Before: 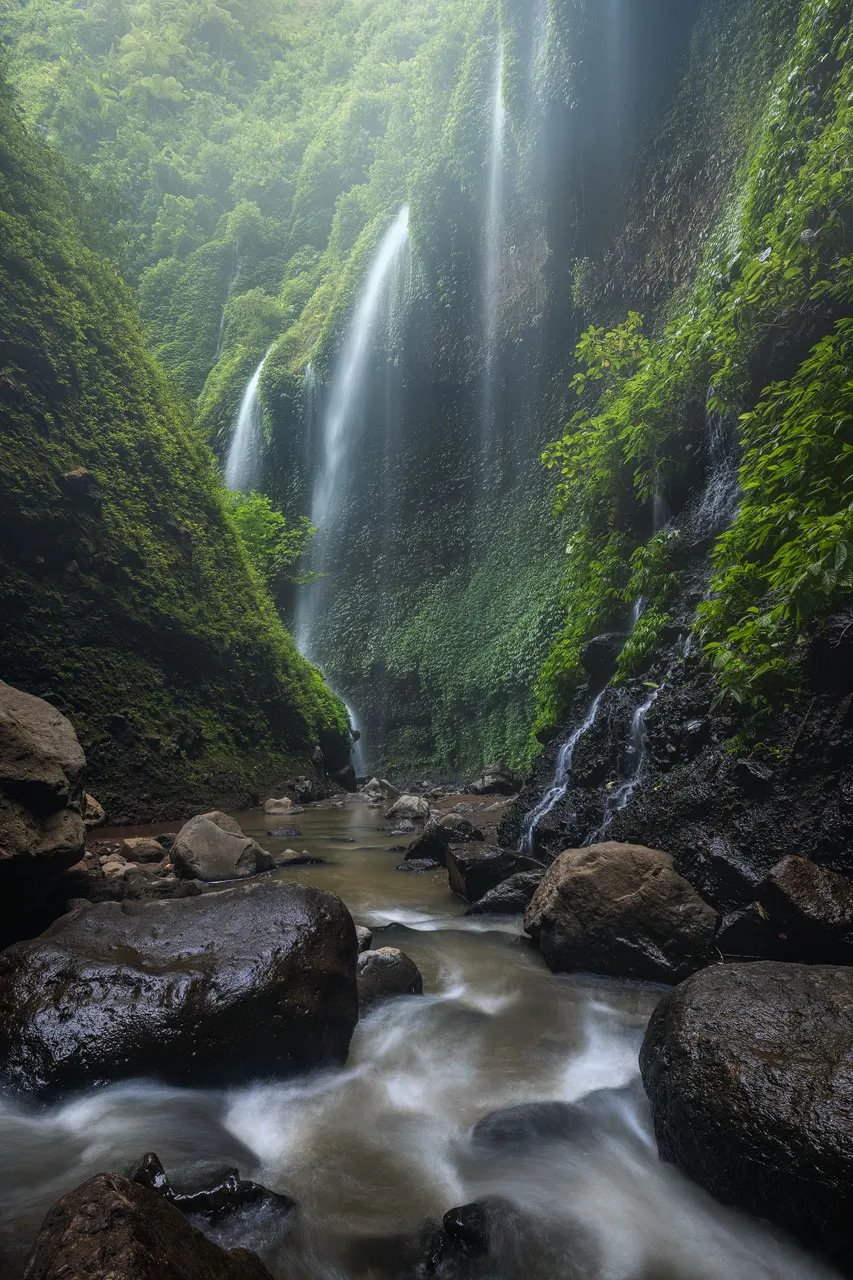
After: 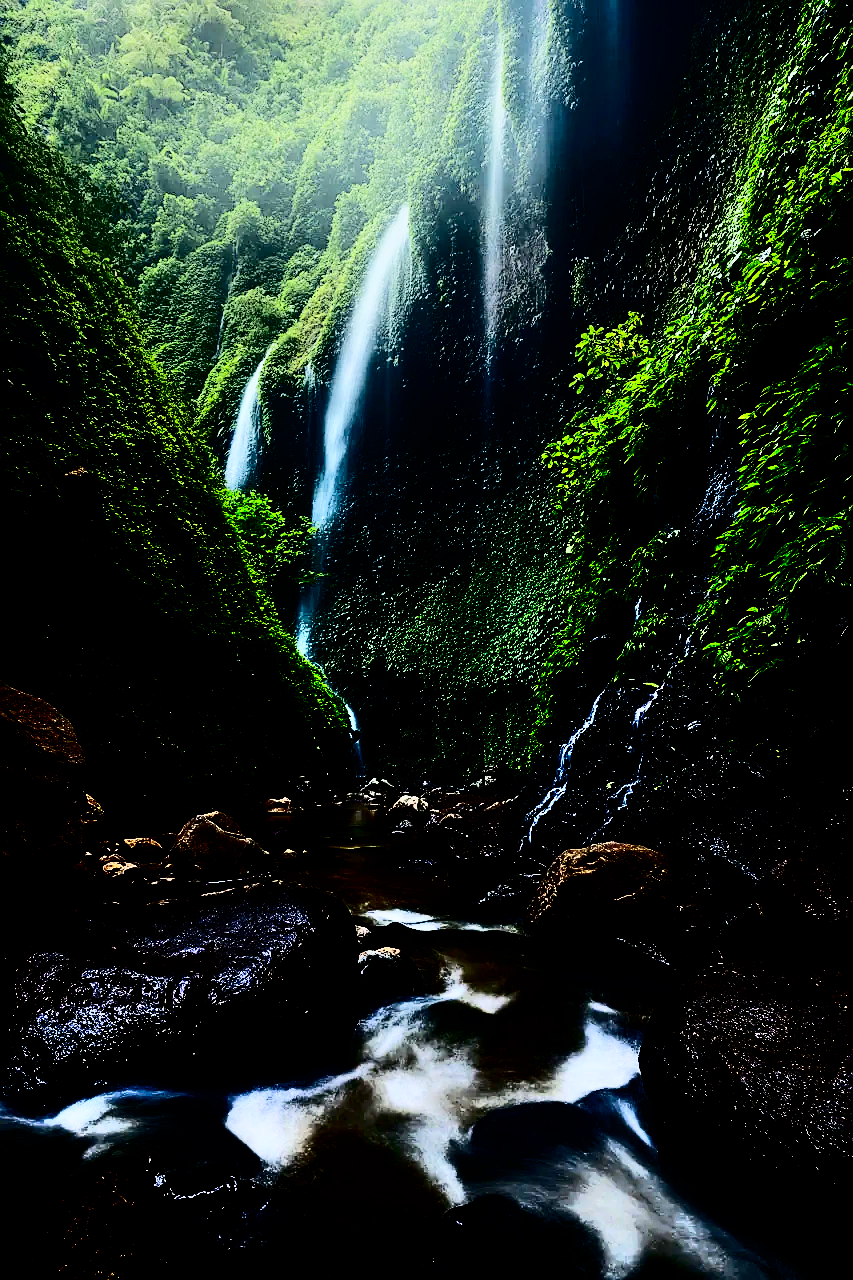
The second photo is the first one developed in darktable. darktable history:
contrast brightness saturation: contrast 0.77, brightness -0.983, saturation 0.997
filmic rgb: black relative exposure -5.07 EV, white relative exposure 3.99 EV, hardness 2.89, contrast 1.297, highlights saturation mix -30.09%
shadows and highlights: low approximation 0.01, soften with gaussian
sharpen: on, module defaults
